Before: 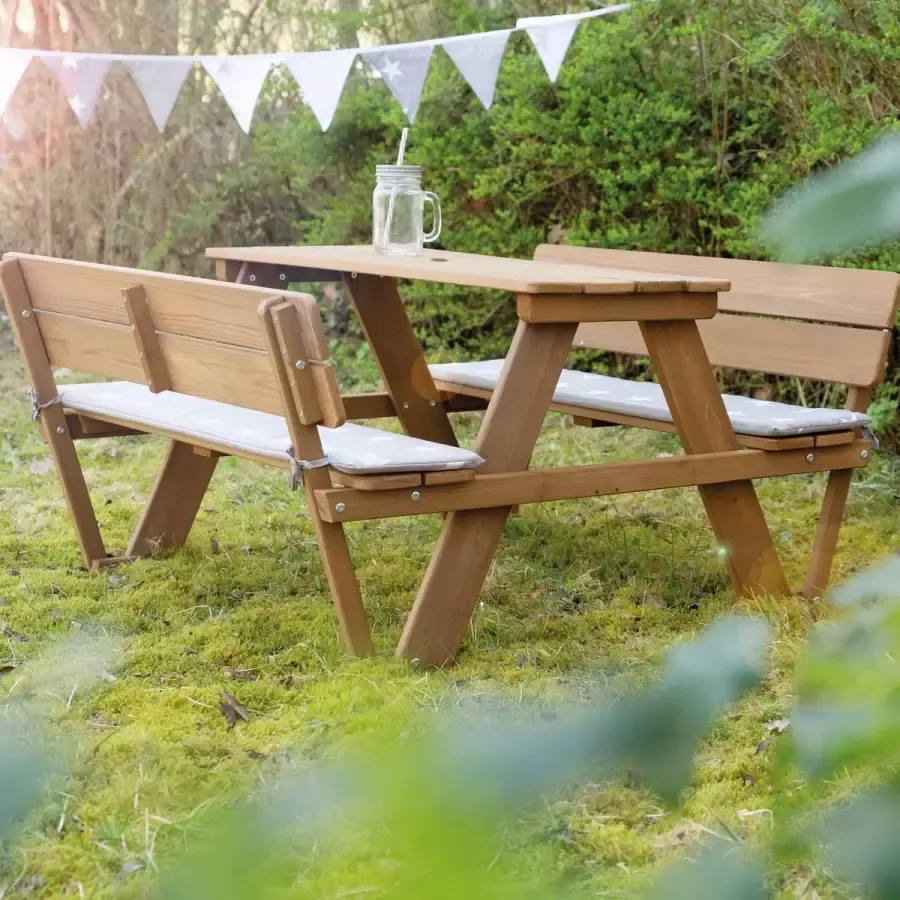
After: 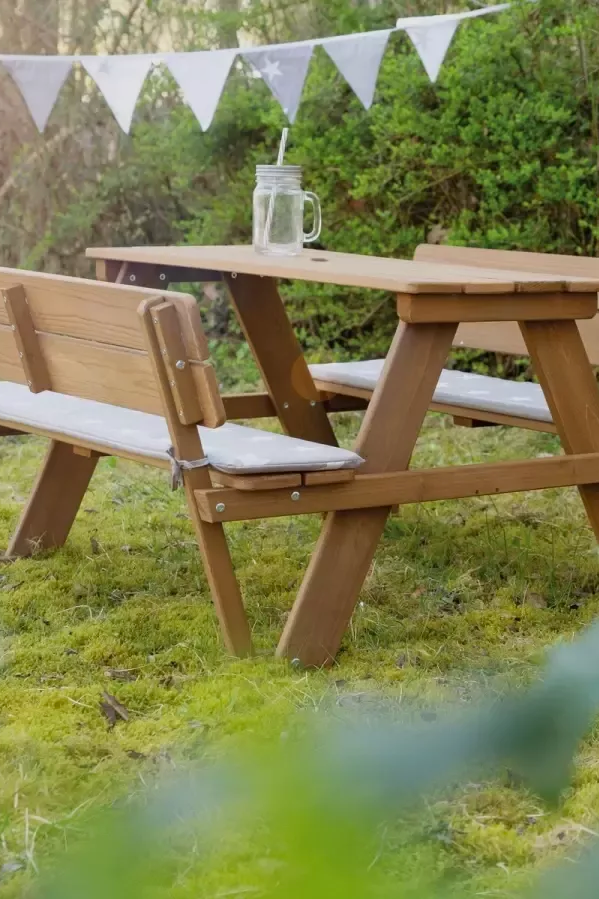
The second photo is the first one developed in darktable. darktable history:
crop and rotate: left 13.409%, right 19.924%
white balance: emerald 1
shadows and highlights: radius 121.13, shadows 21.4, white point adjustment -9.72, highlights -14.39, soften with gaussian
